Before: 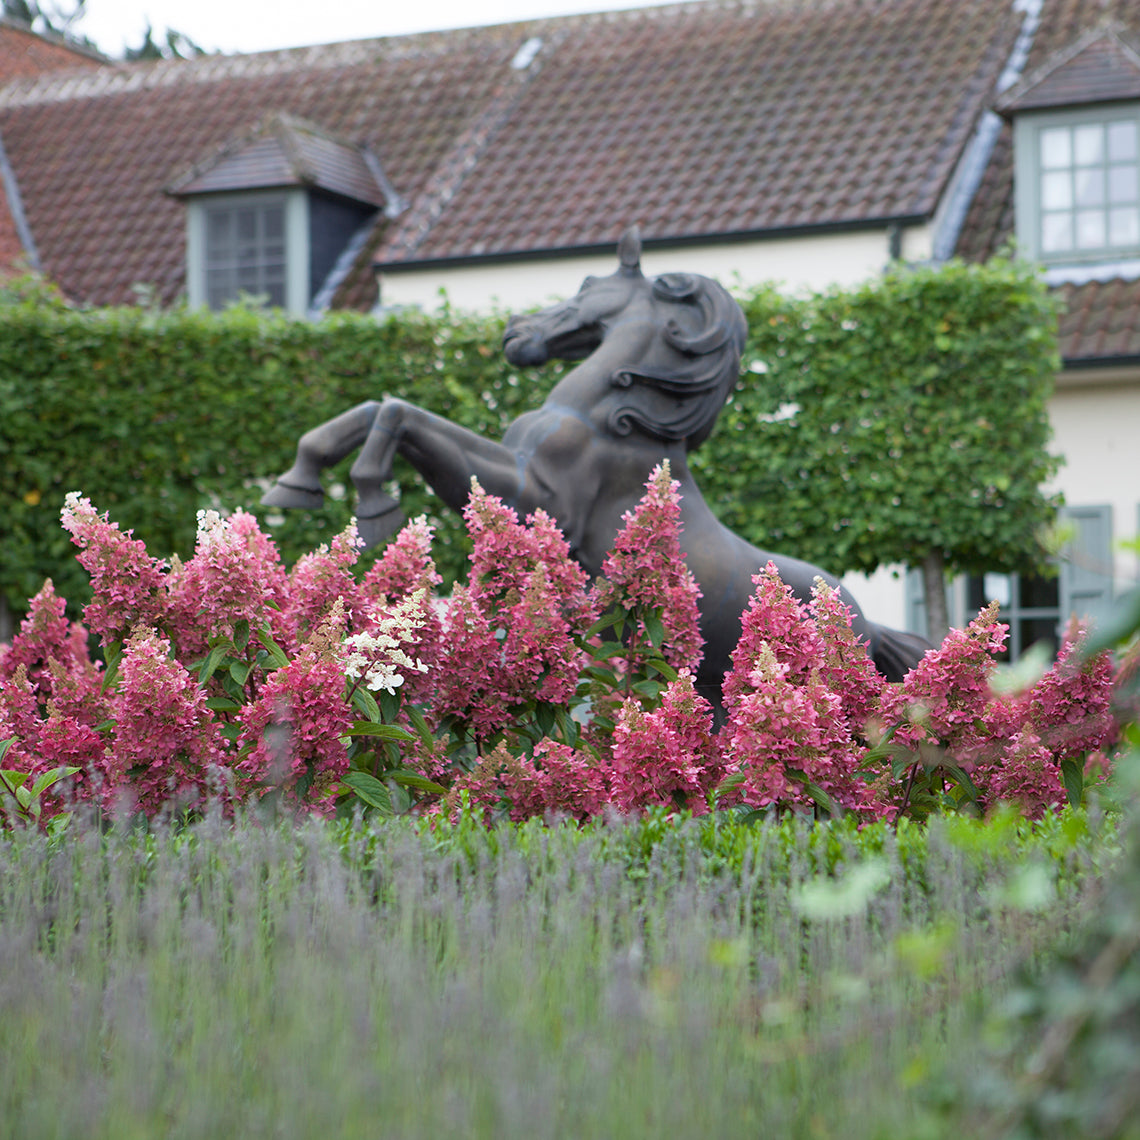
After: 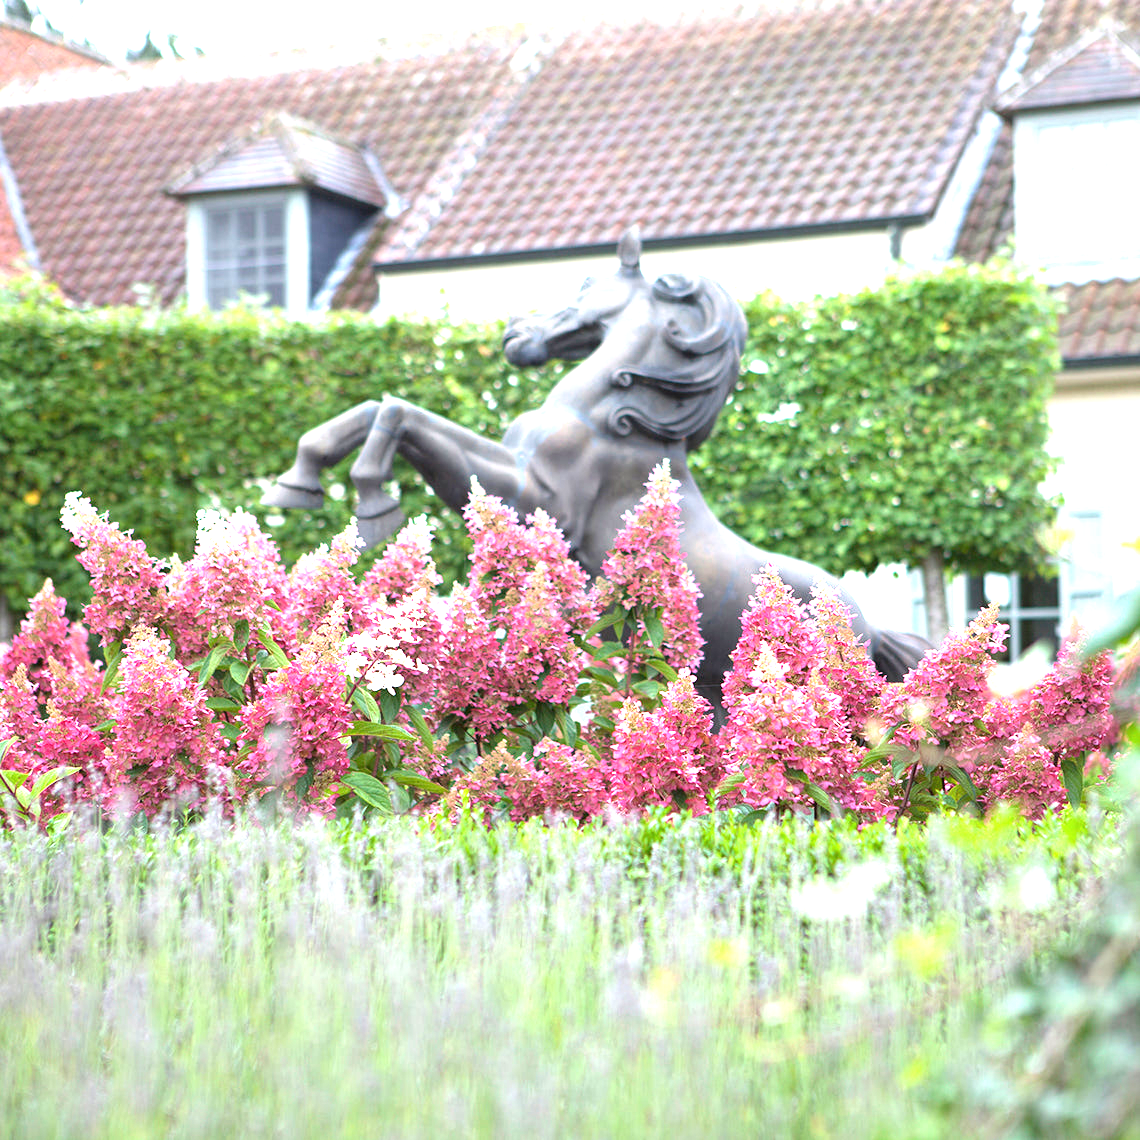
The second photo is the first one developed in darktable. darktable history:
color balance rgb: on, module defaults
exposure: black level correction 0, exposure 1.741 EV, compensate exposure bias true, compensate highlight preservation false
